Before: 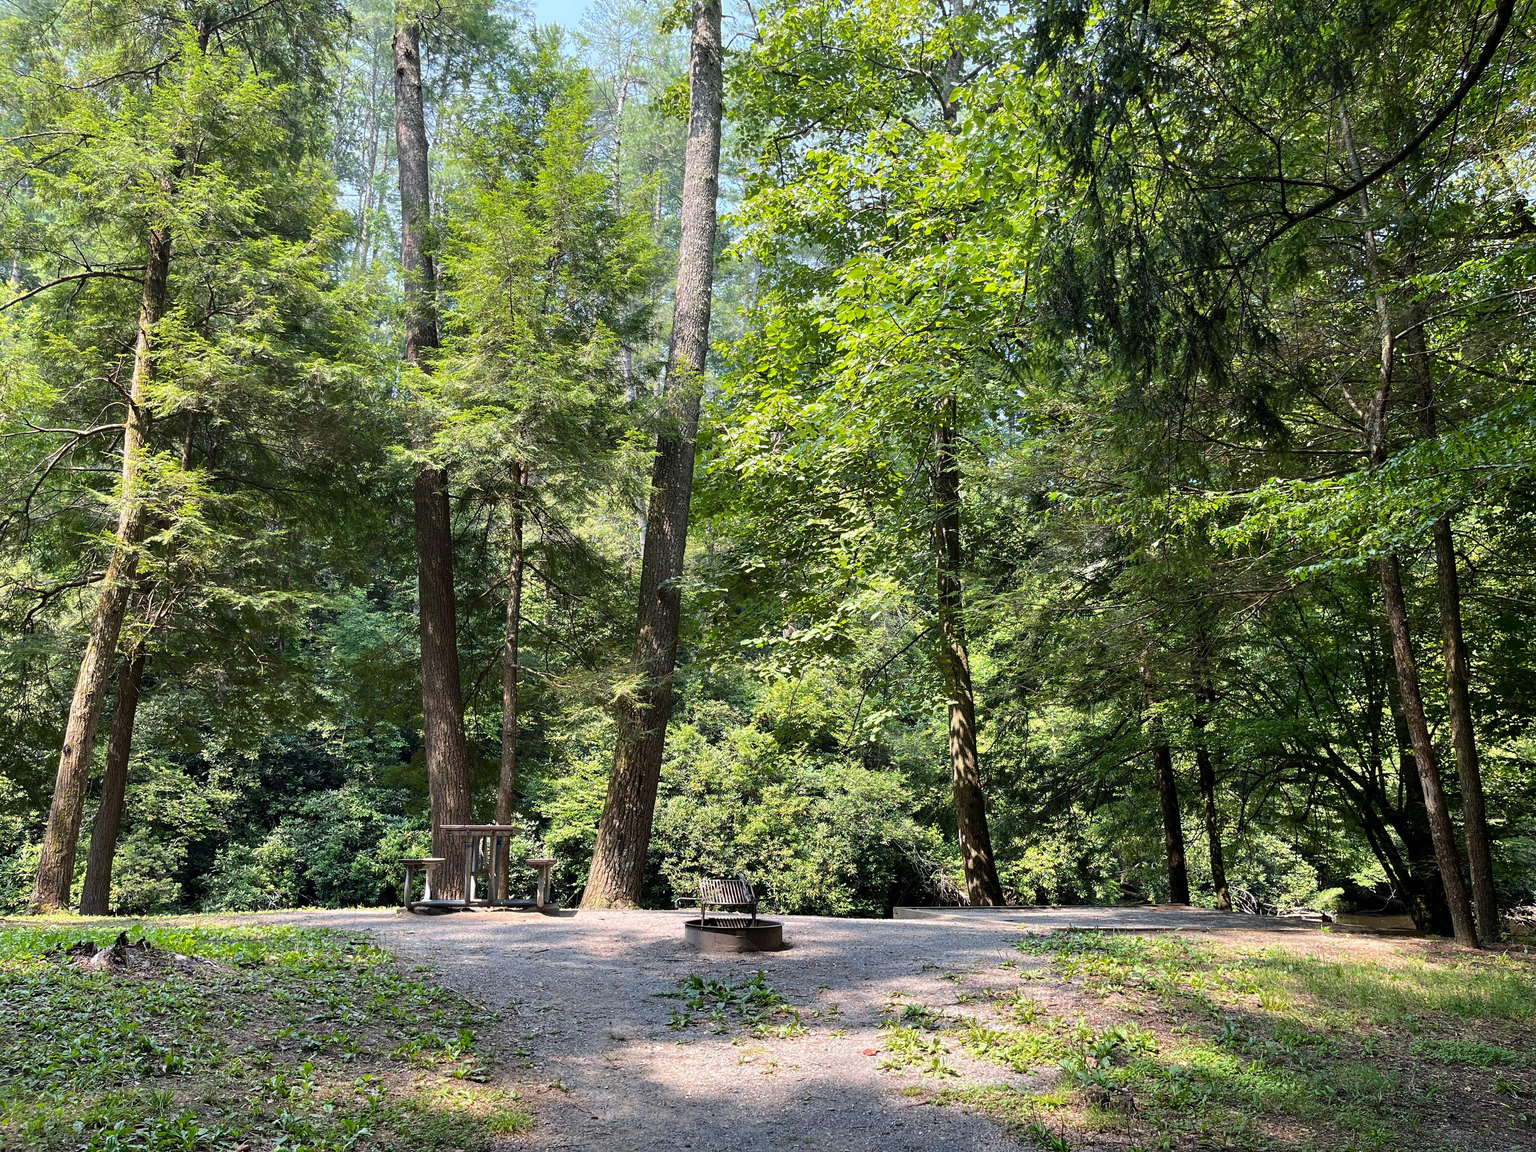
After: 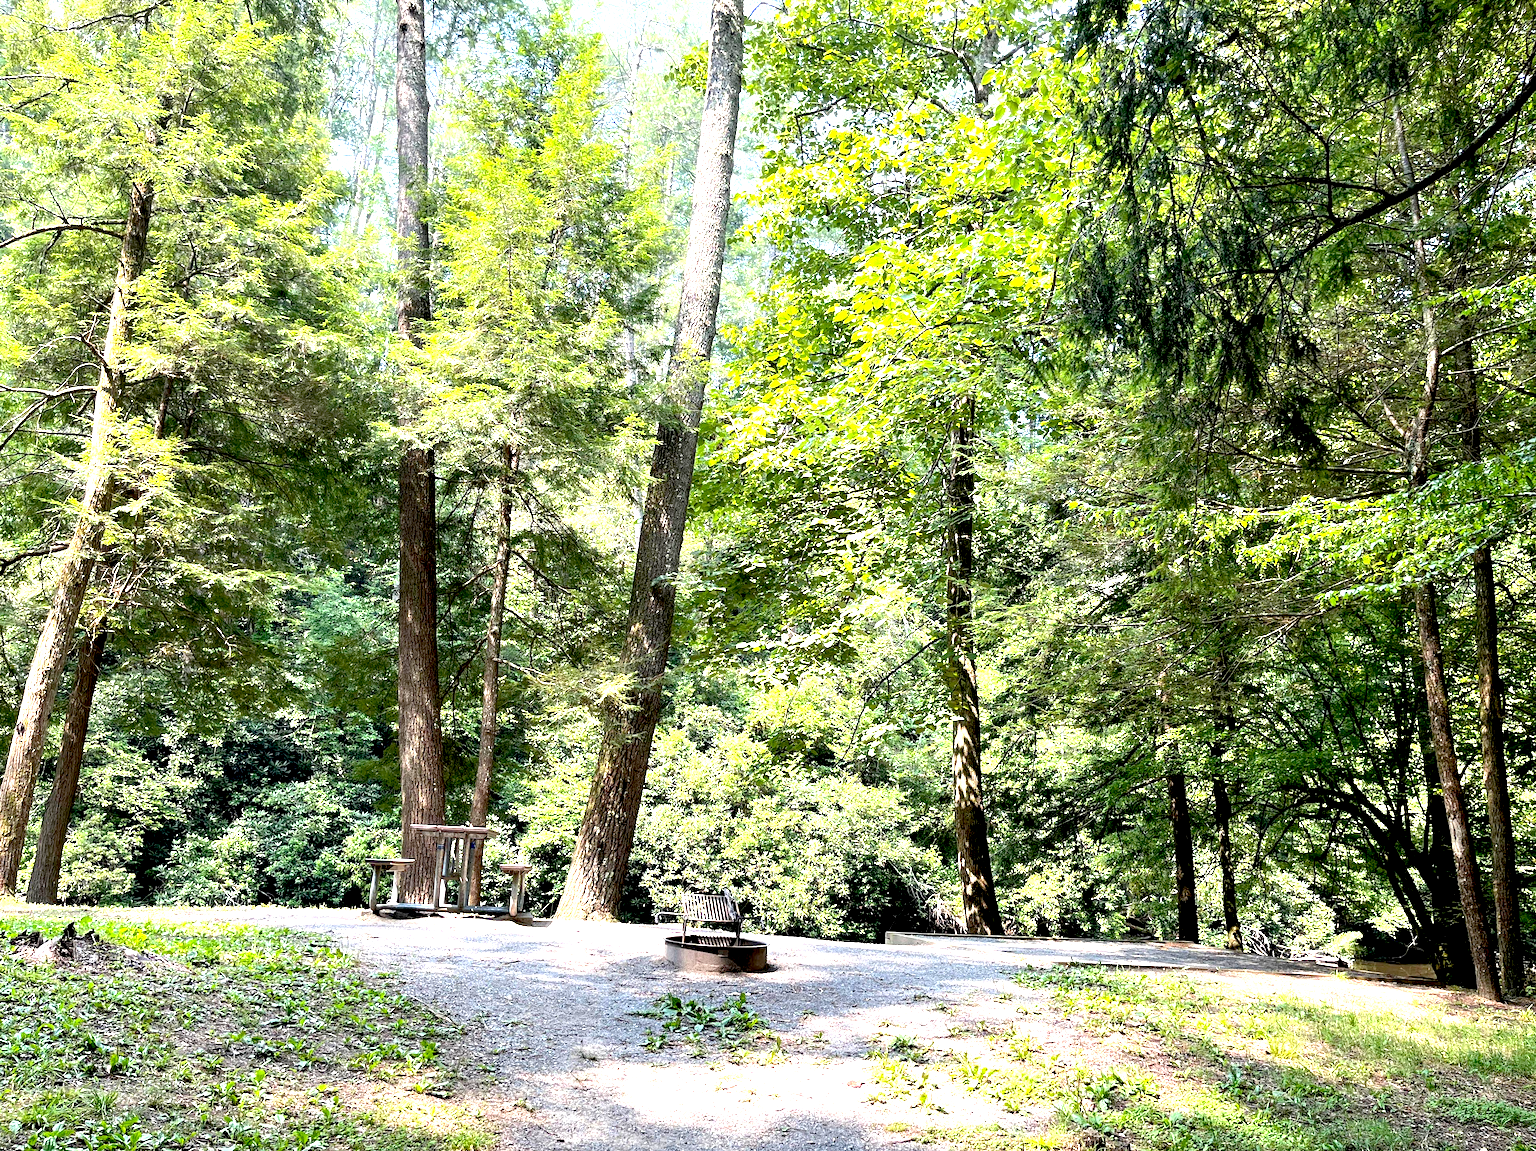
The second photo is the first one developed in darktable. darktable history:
crop and rotate: angle -2.48°
exposure: black level correction 0.009, exposure 1.429 EV, compensate highlight preservation false
